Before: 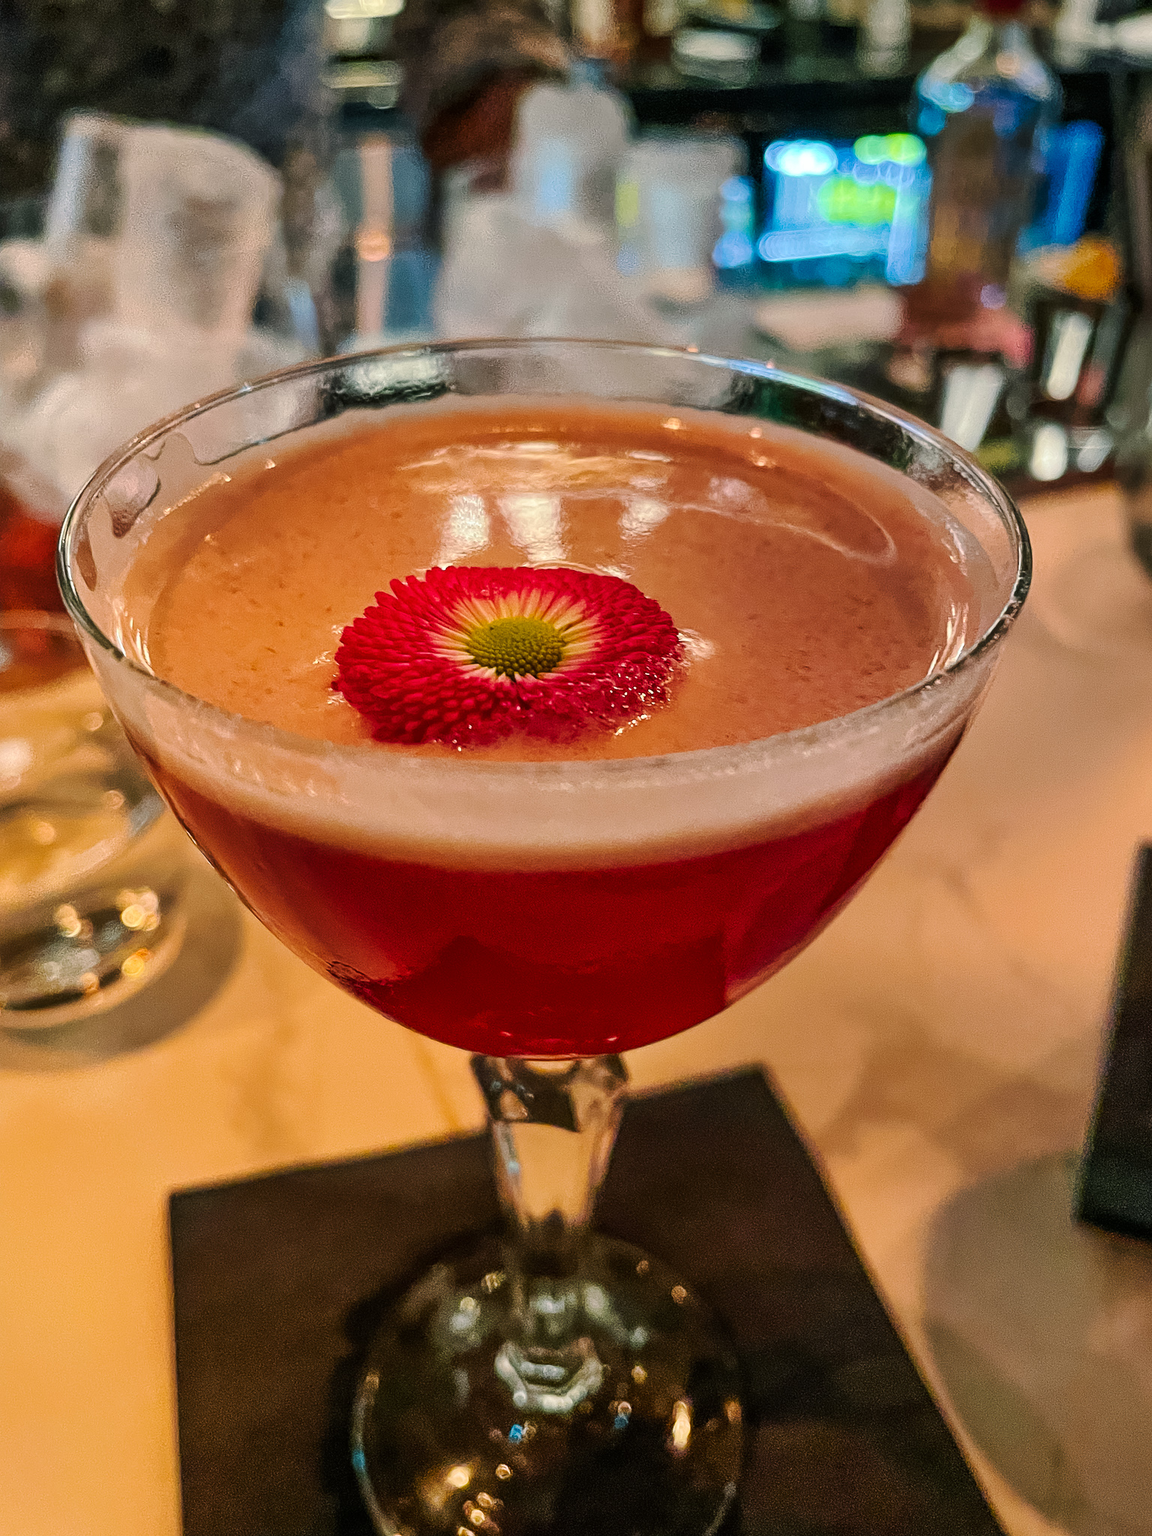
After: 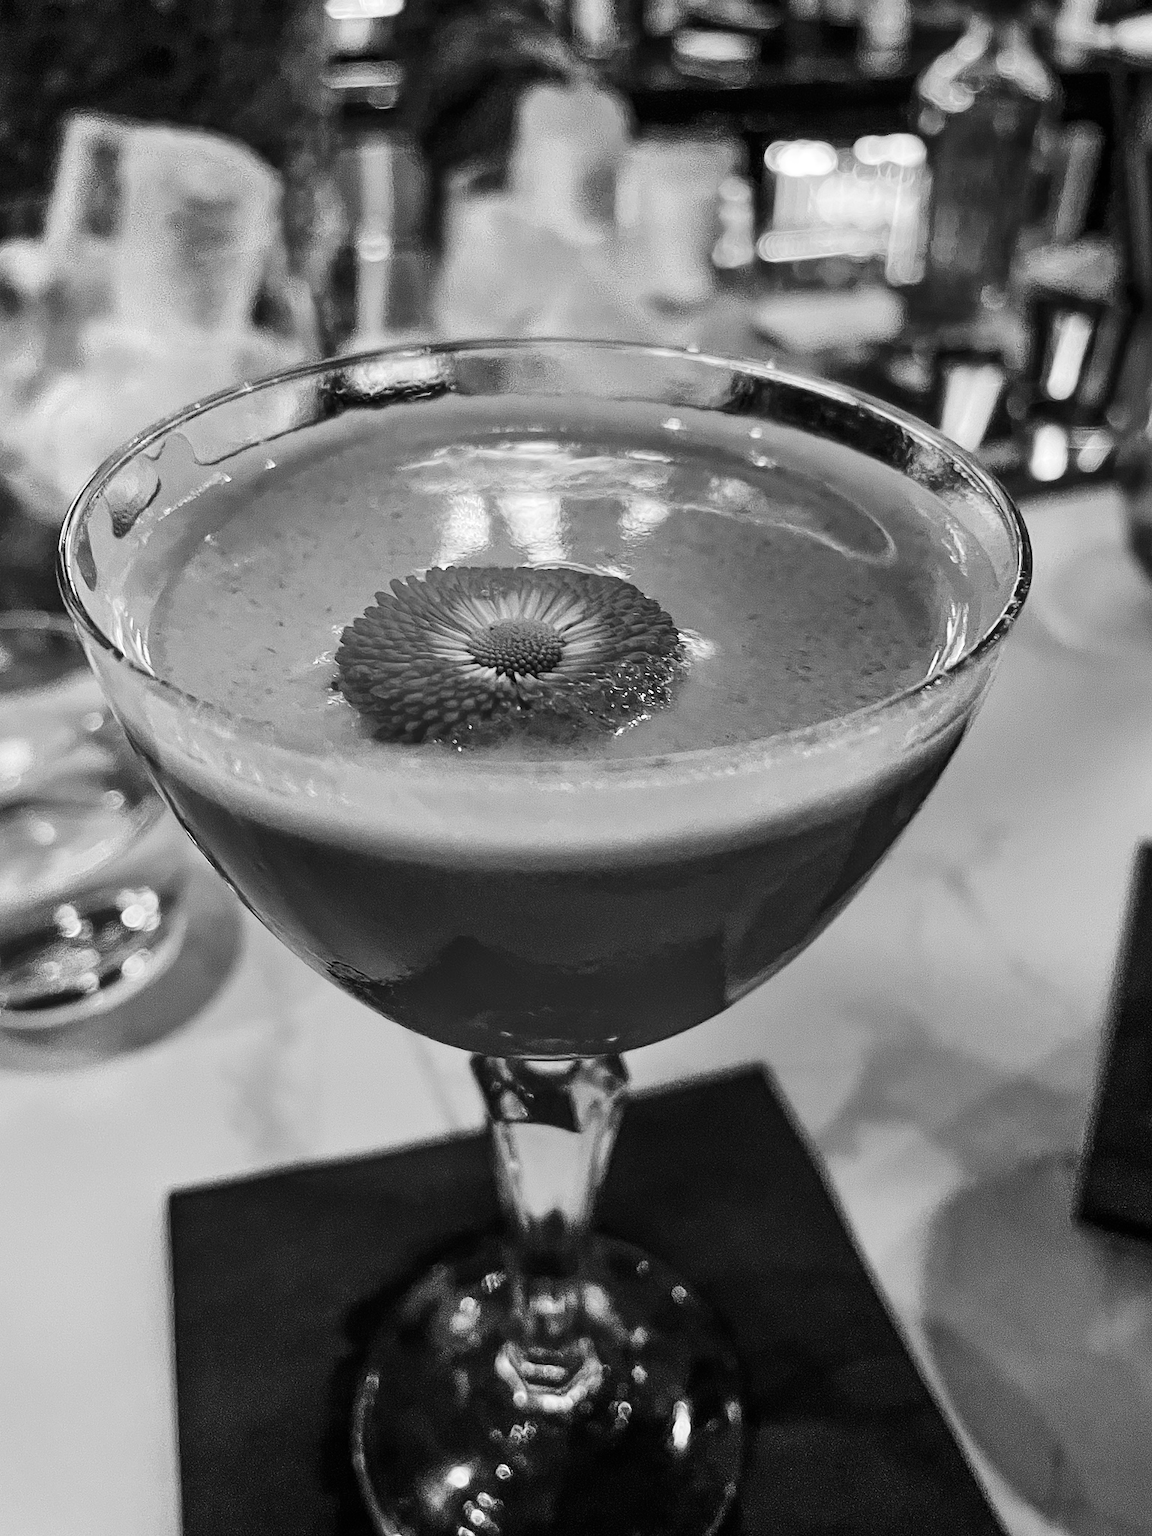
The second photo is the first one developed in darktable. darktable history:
color correction: highlights a* -0.137, highlights b* -5.91, shadows a* -0.137, shadows b* -0.137
shadows and highlights: shadows 12, white point adjustment 1.2, highlights -0.36, soften with gaussian
monochrome: on, module defaults
contrast brightness saturation: contrast 0.22
